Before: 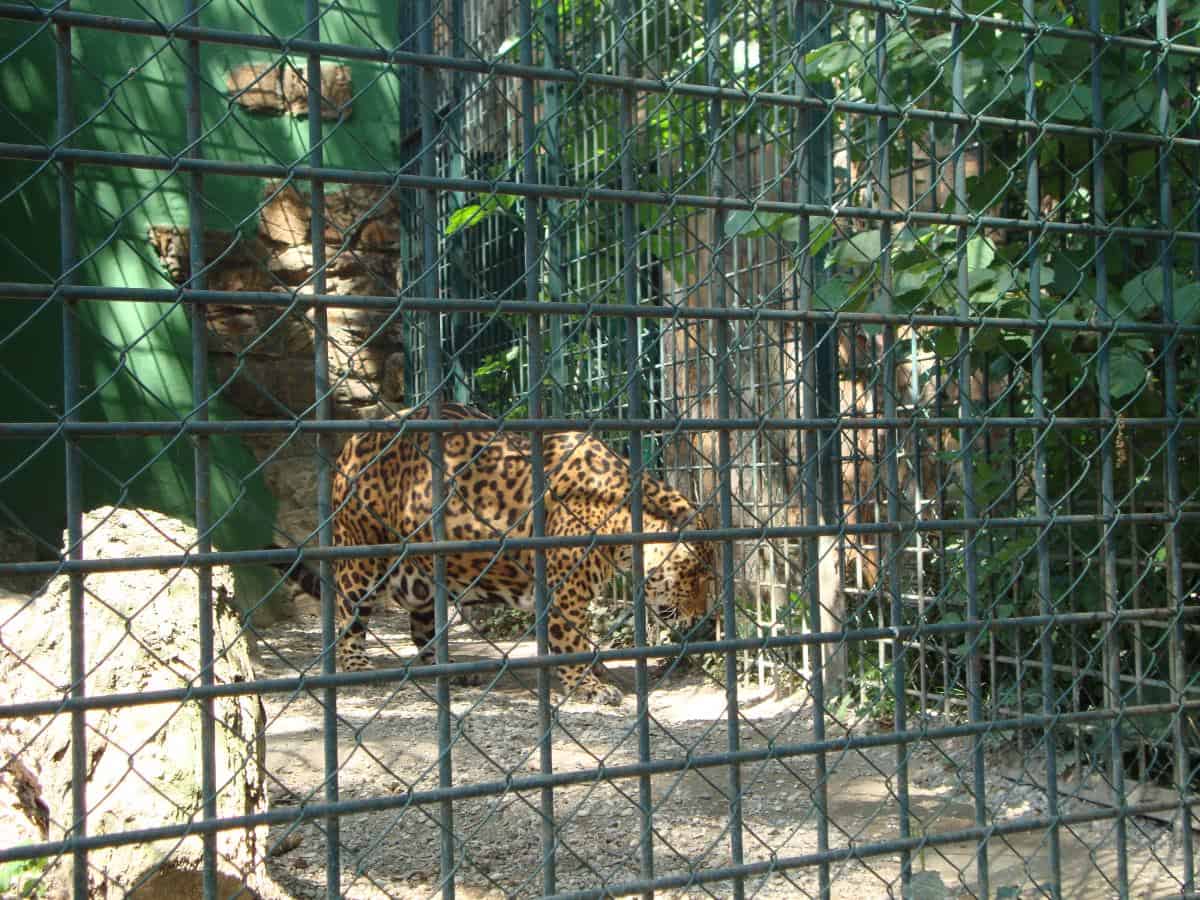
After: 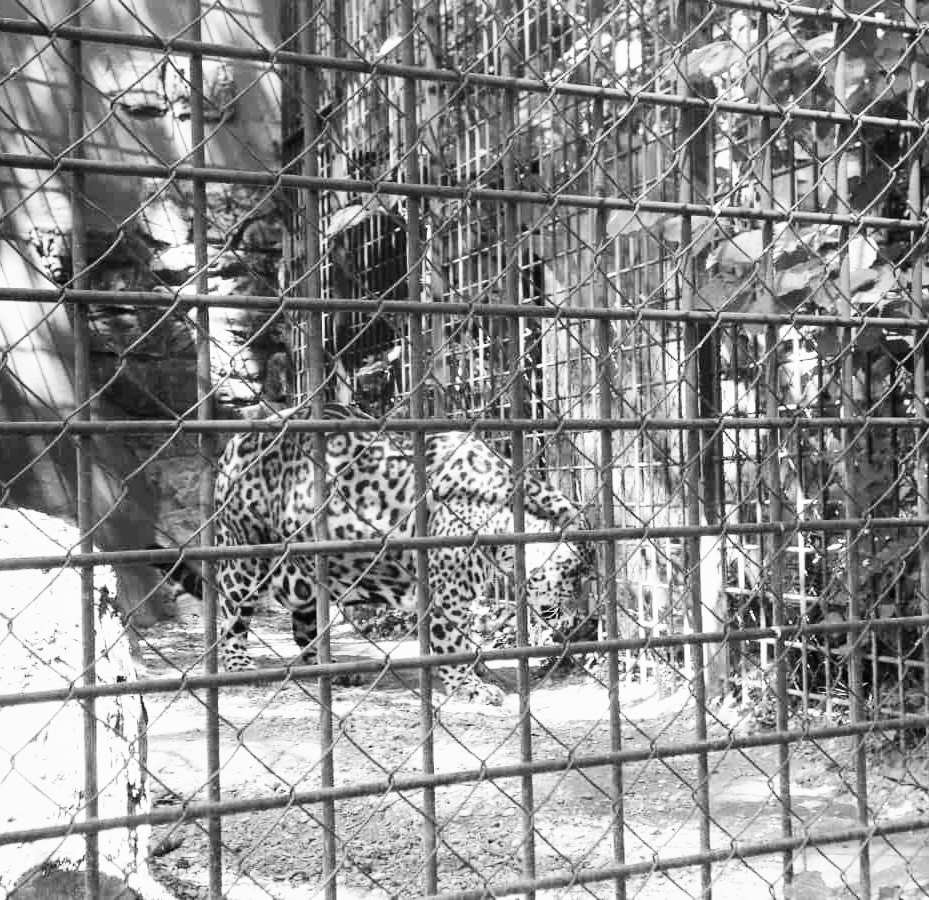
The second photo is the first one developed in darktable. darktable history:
crop: left 9.88%, right 12.664%
base curve: curves: ch0 [(0, 0) (0.007, 0.004) (0.027, 0.03) (0.046, 0.07) (0.207, 0.54) (0.442, 0.872) (0.673, 0.972) (1, 1)], preserve colors none
monochrome: a -6.99, b 35.61, size 1.4
